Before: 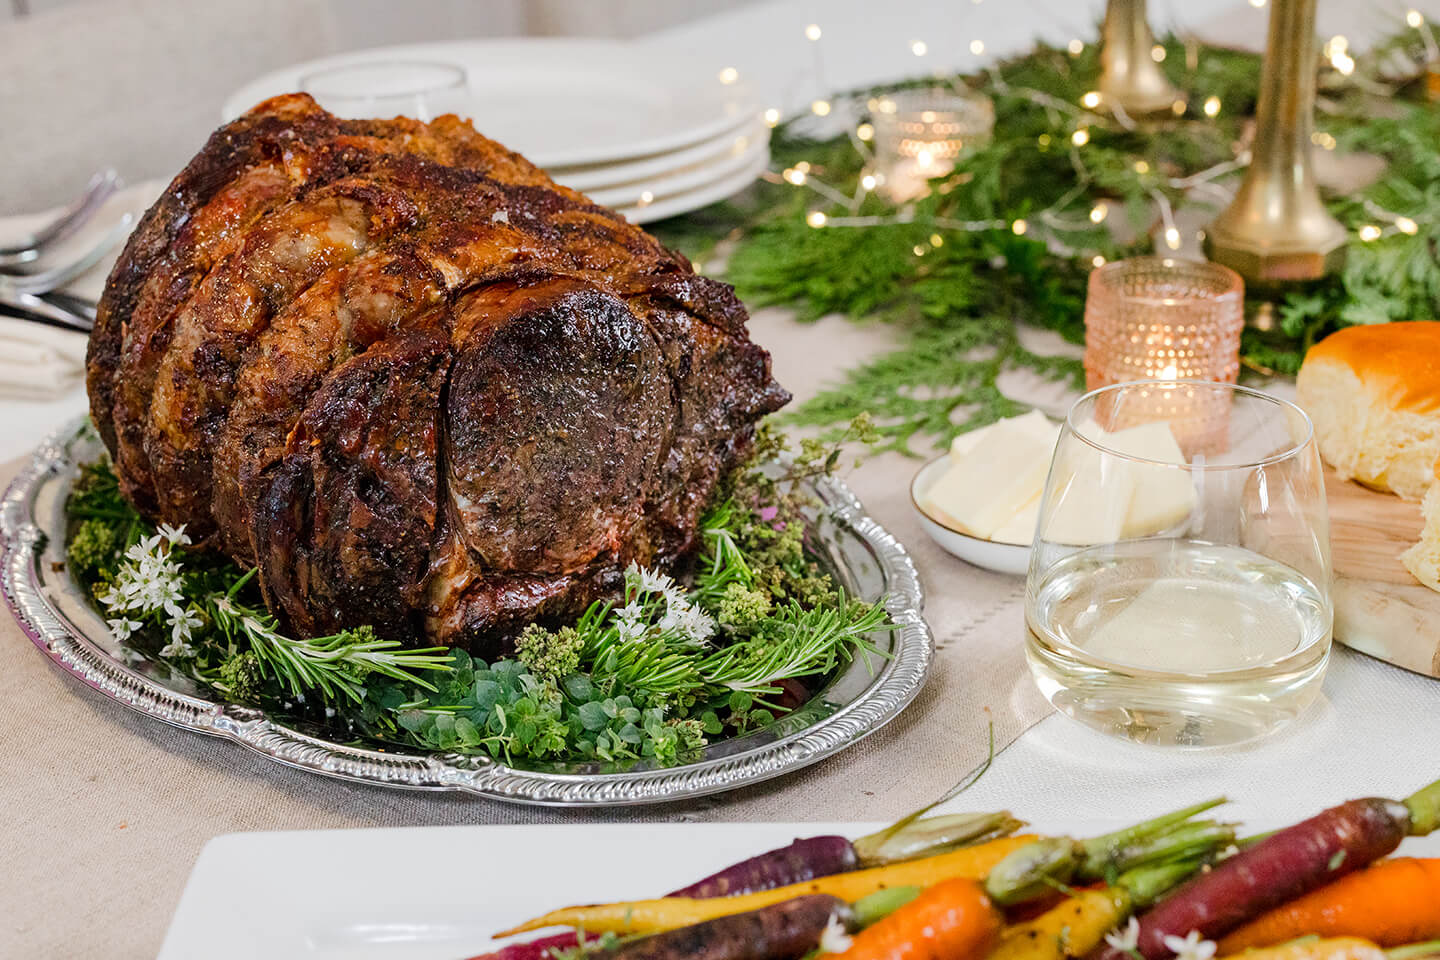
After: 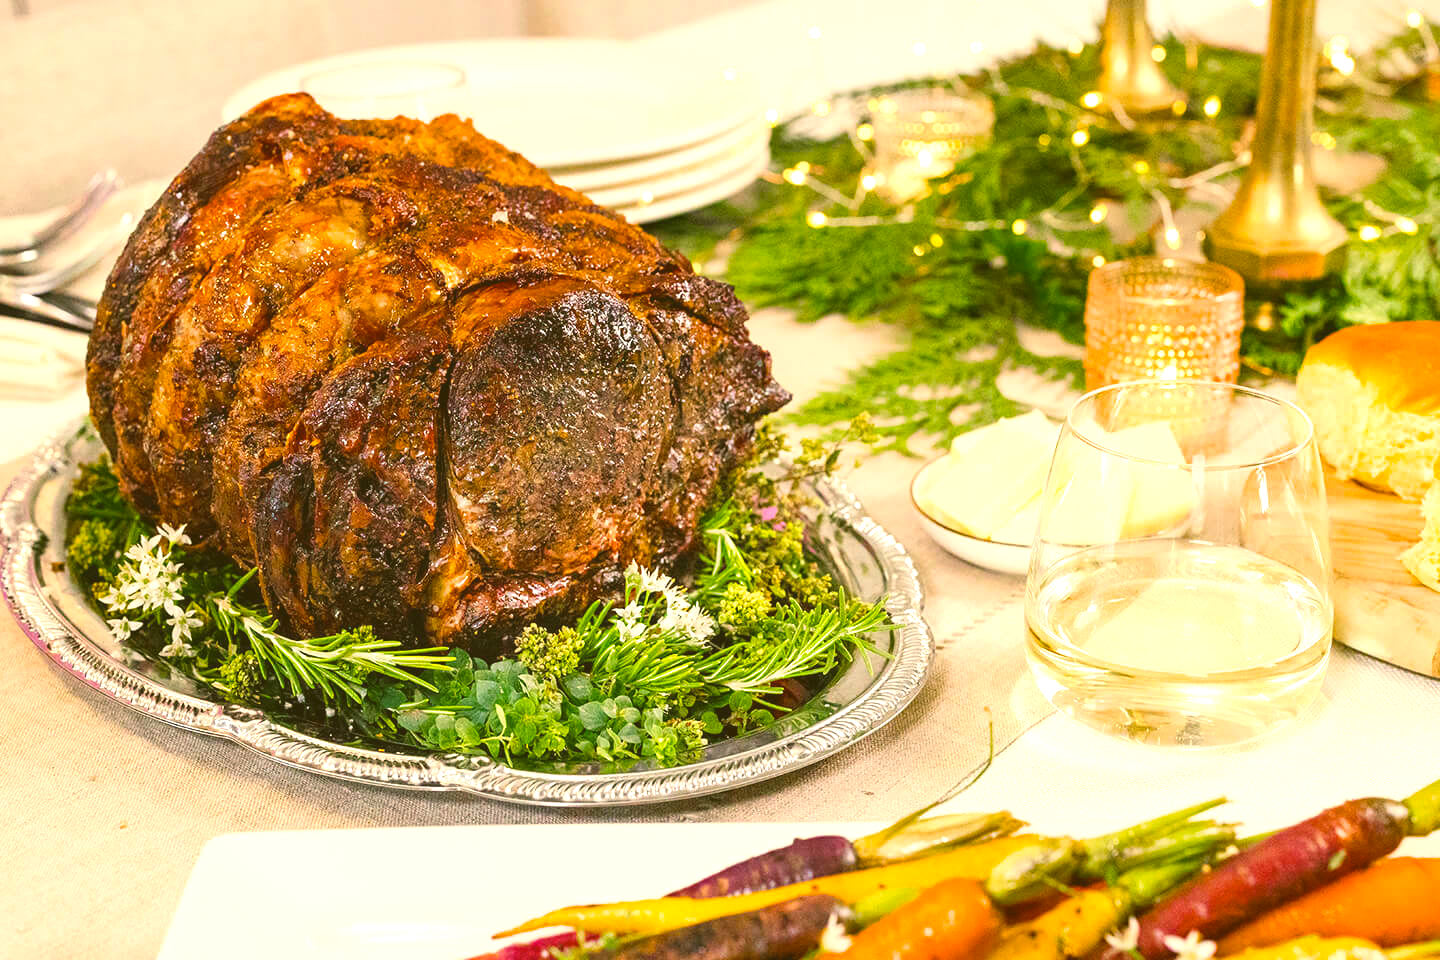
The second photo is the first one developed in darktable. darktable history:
color balance rgb: highlights gain › chroma 3.836%, highlights gain › hue 58.22°, global offset › luminance 0.486%, perceptual saturation grading › global saturation 29.998%, perceptual brilliance grading › global brilliance 11.485%, global vibrance 9.157%
exposure: exposure 0.67 EV, compensate highlight preservation false
color correction: highlights a* -1.27, highlights b* 10.45, shadows a* 0.746, shadows b* 19.9
contrast brightness saturation: contrast -0.138, brightness 0.042, saturation -0.126
